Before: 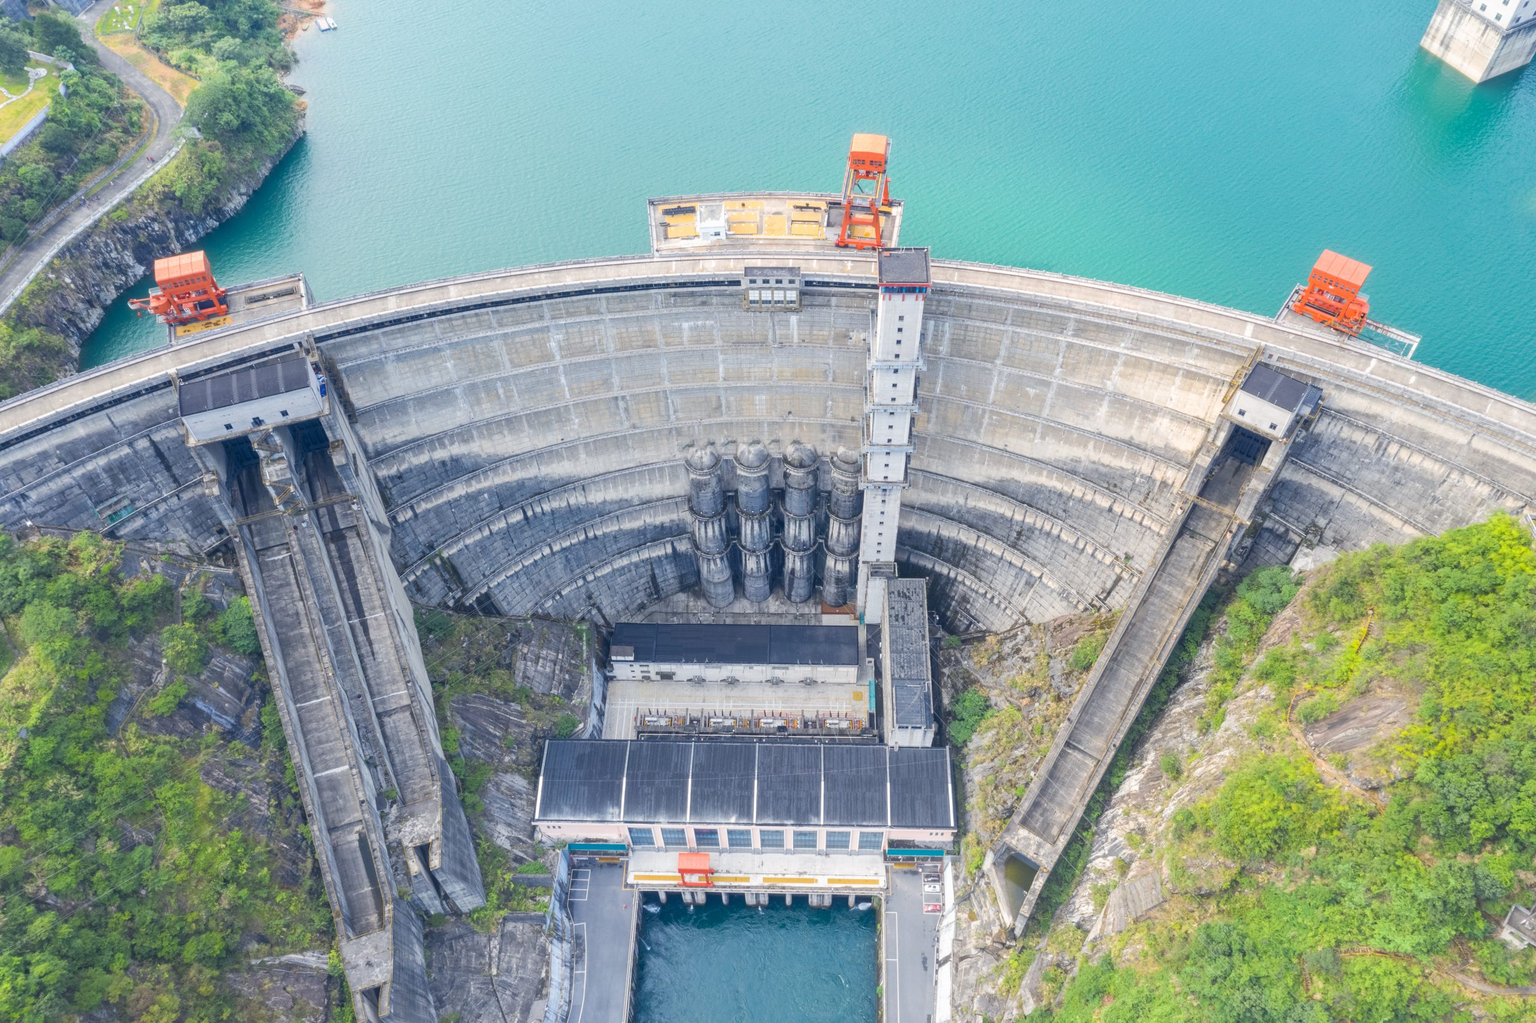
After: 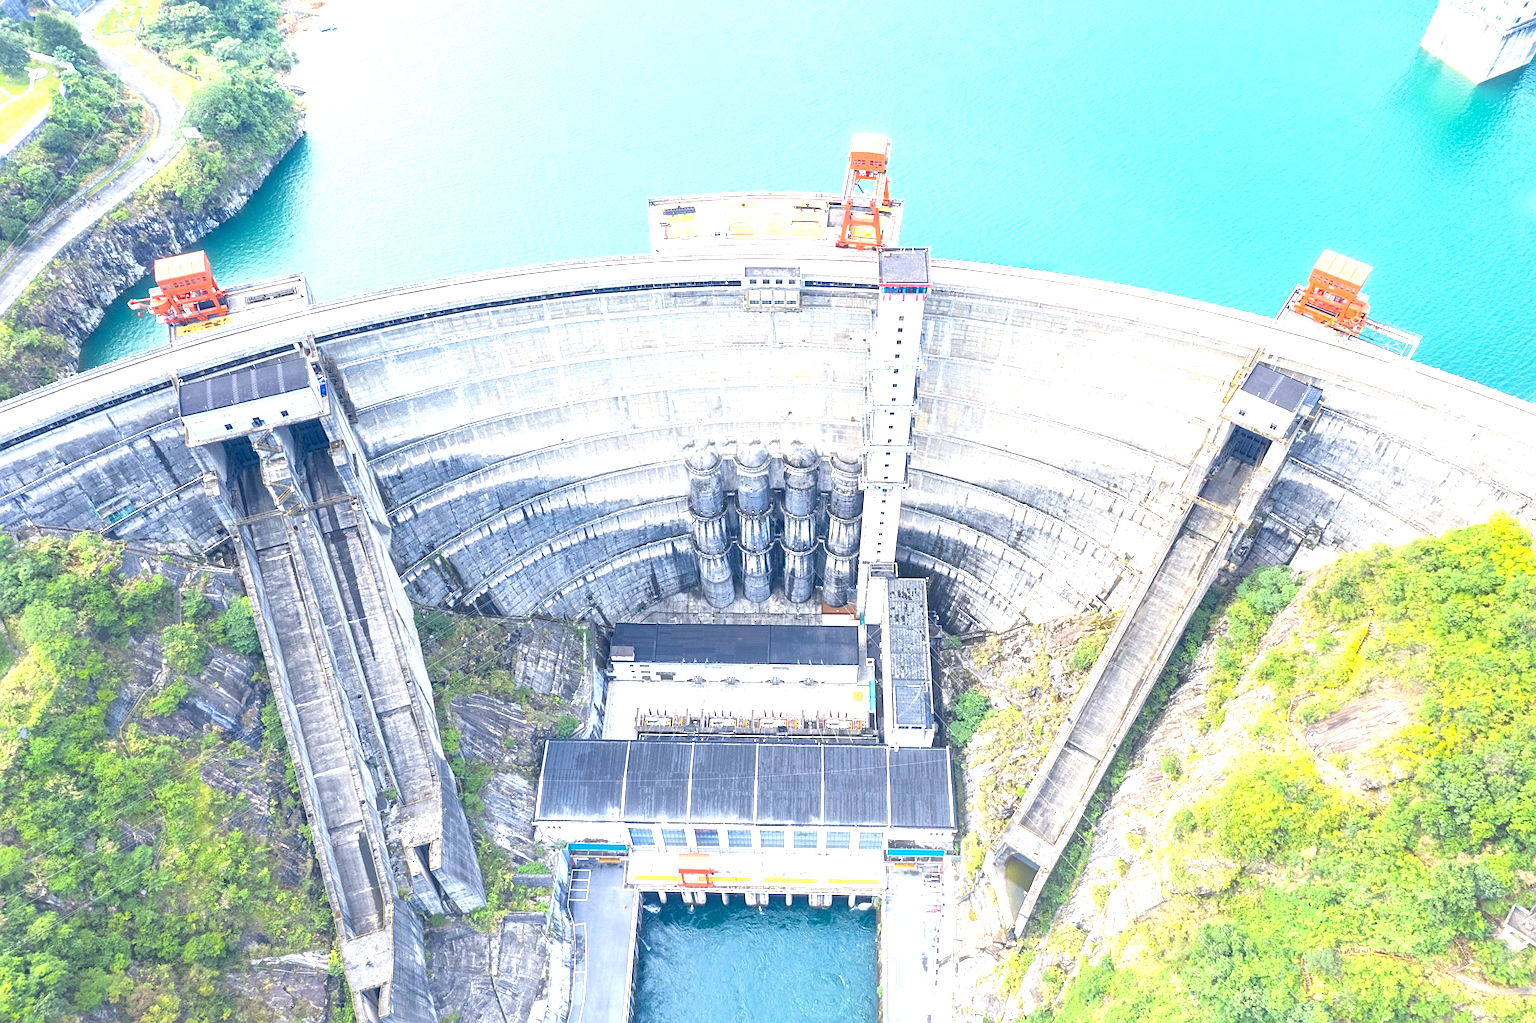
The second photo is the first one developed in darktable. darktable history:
sharpen: amount 0.55
exposure: exposure 1.2 EV, compensate highlight preservation false
